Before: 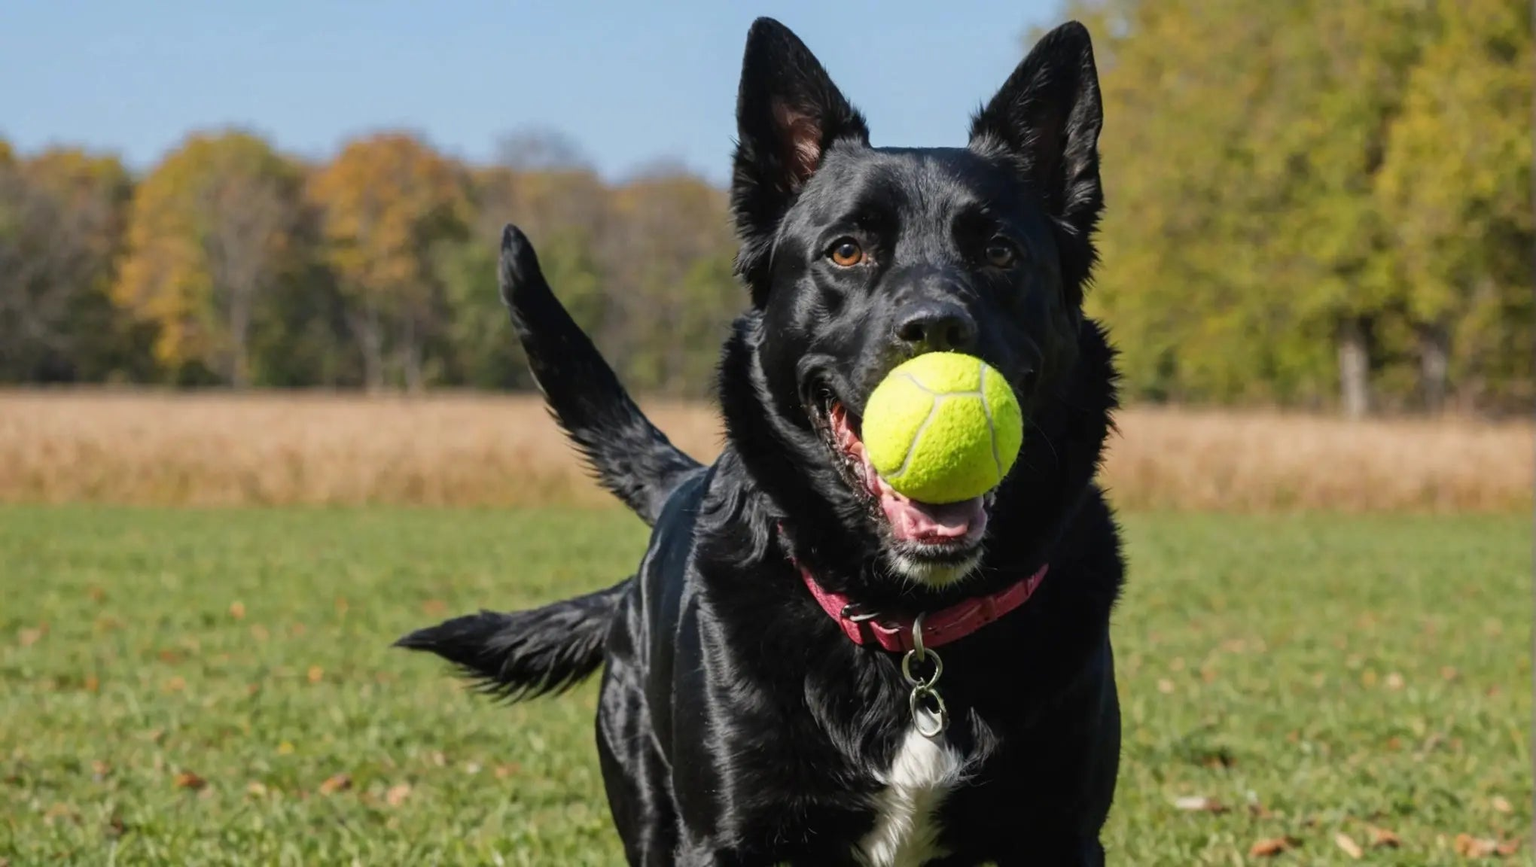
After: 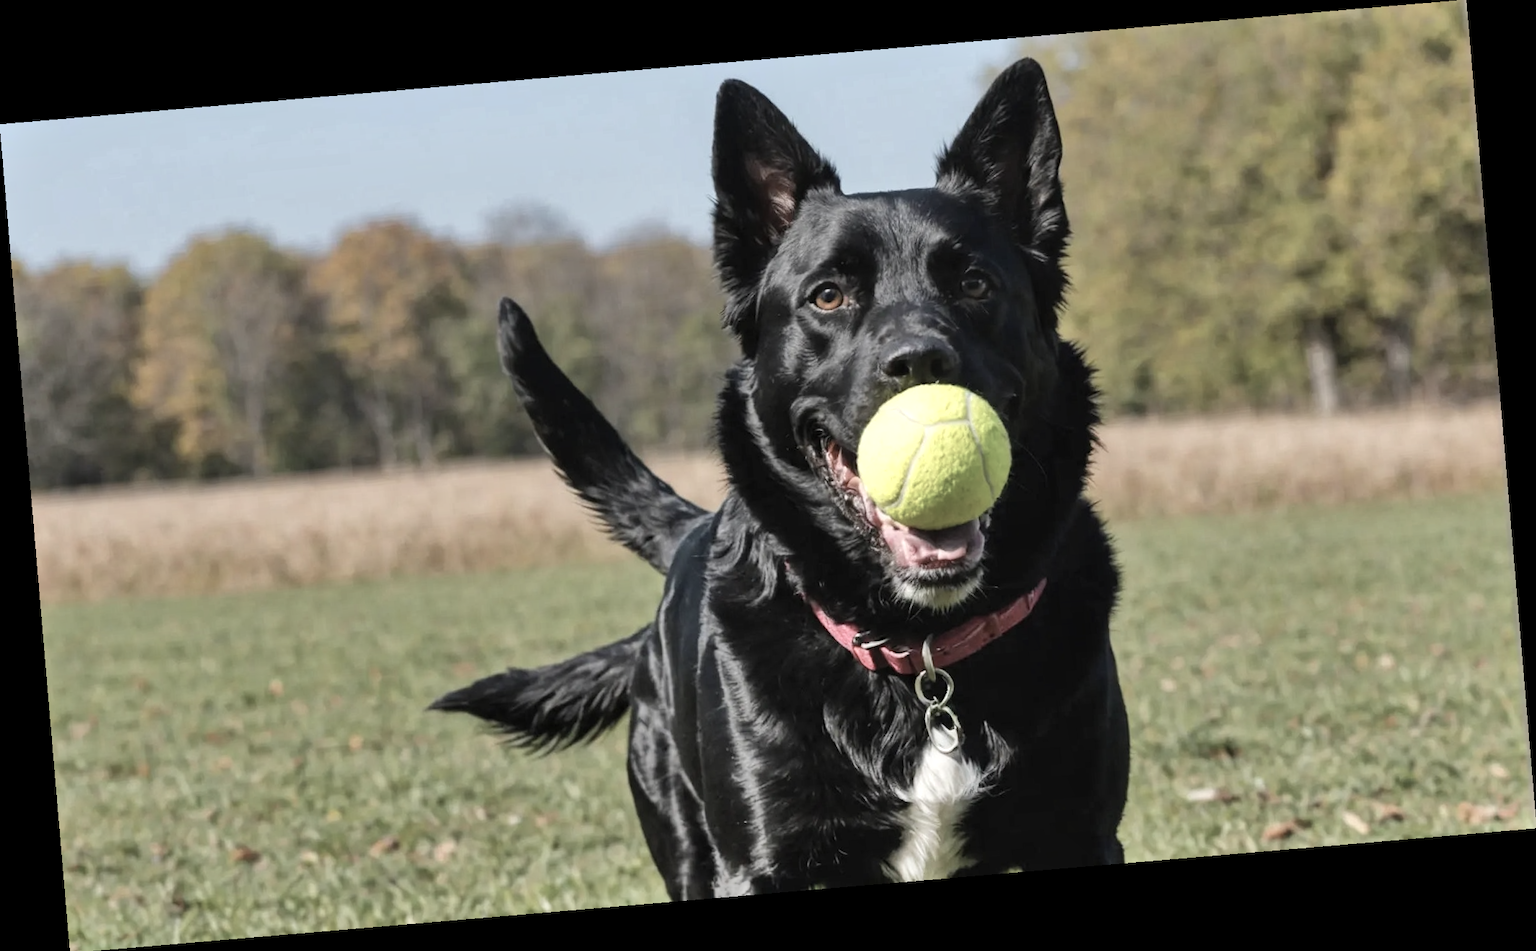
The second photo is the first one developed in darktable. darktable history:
exposure: exposure 0.3 EV, compensate highlight preservation false
rotate and perspective: rotation -4.86°, automatic cropping off
shadows and highlights: soften with gaussian
color correction: saturation 0.5
